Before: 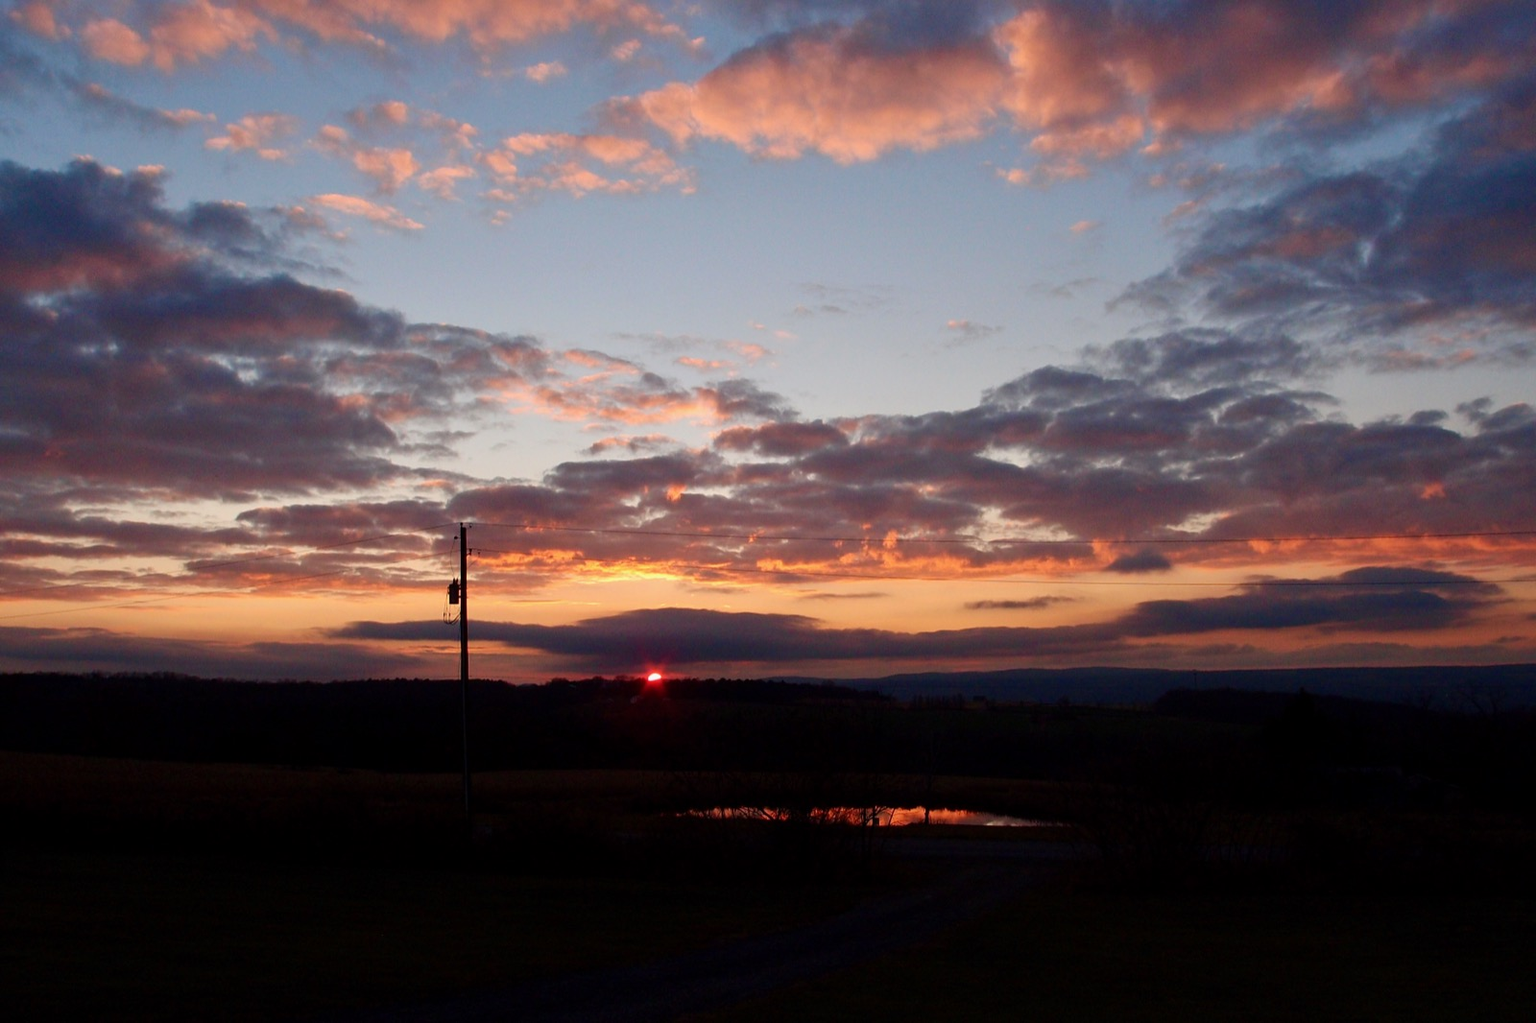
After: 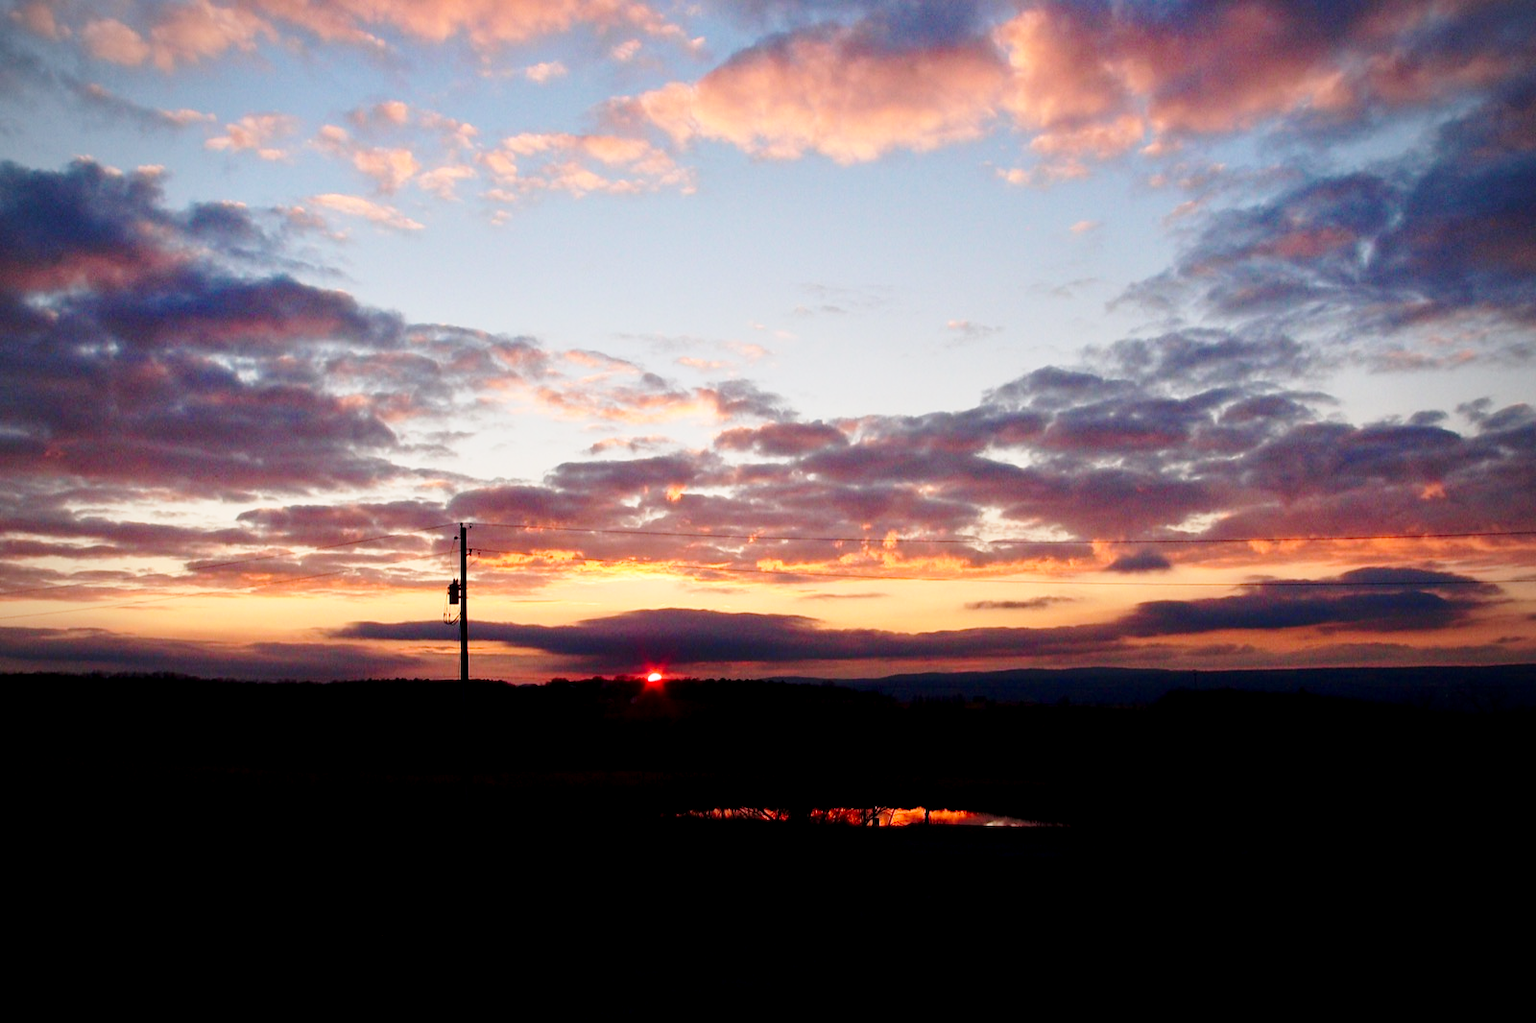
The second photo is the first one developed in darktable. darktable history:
vignetting: on, module defaults
base curve: curves: ch0 [(0, 0) (0.028, 0.03) (0.121, 0.232) (0.46, 0.748) (0.859, 0.968) (1, 1)], preserve colors none
